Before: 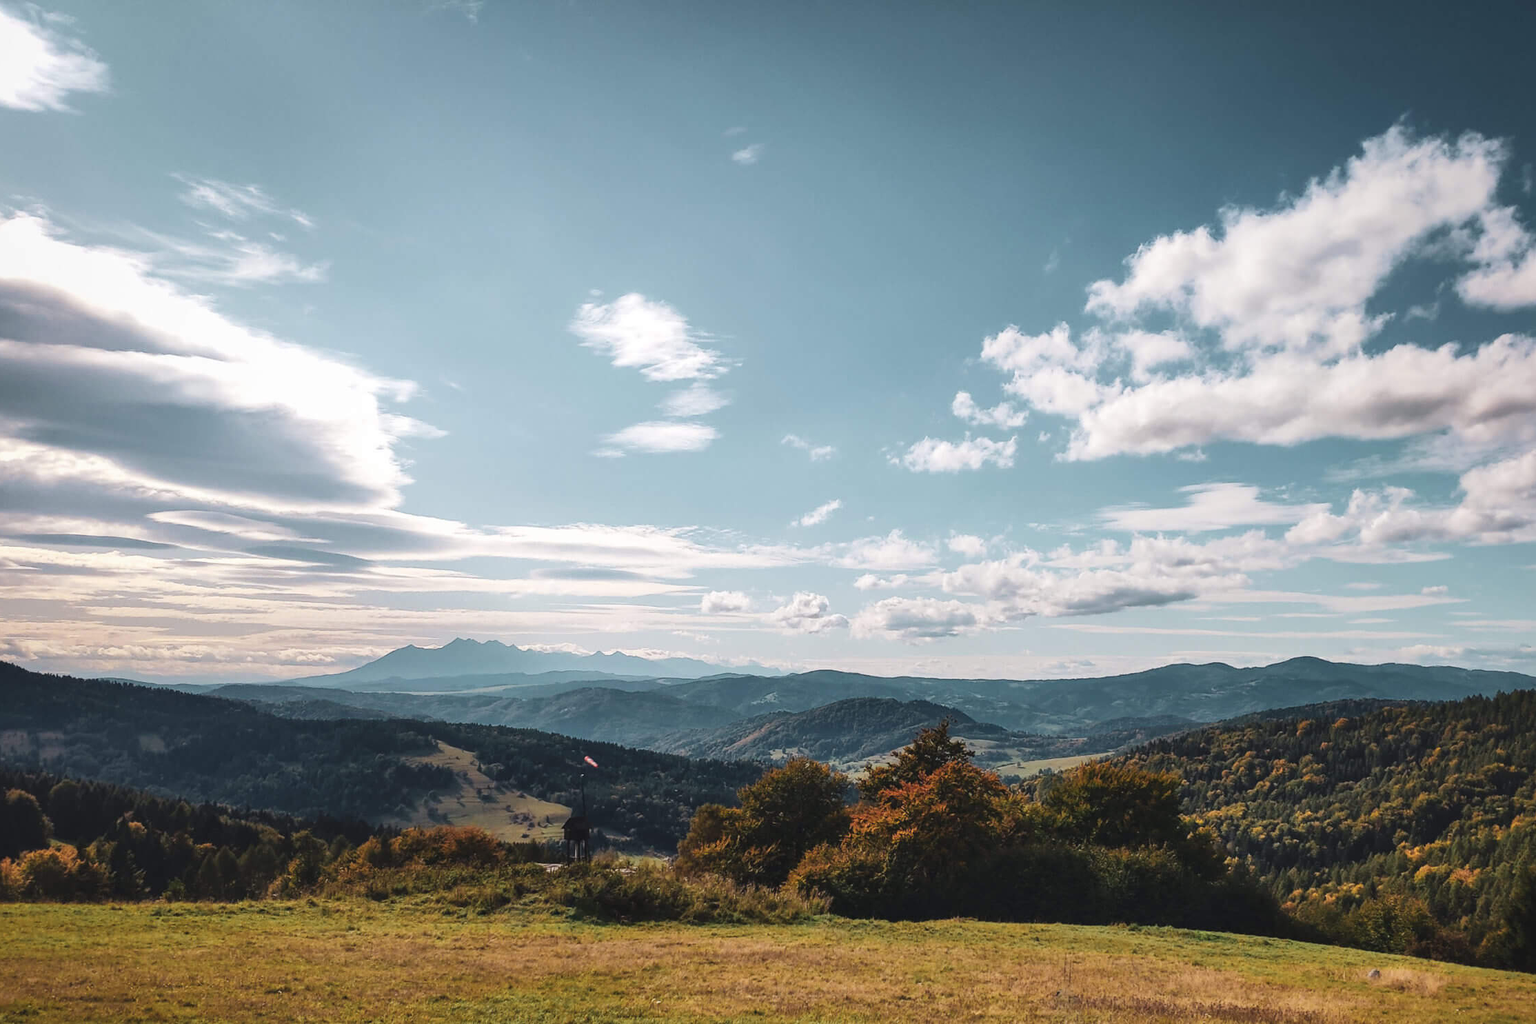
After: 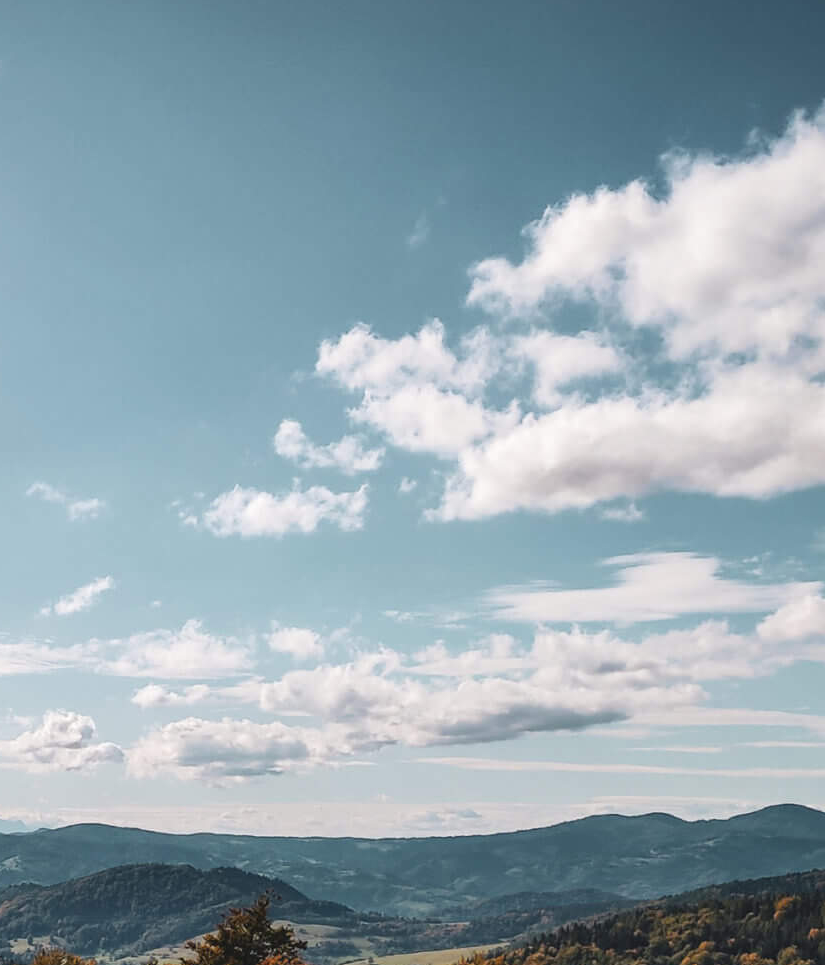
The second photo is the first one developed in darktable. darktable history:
crop and rotate: left 49.693%, top 10.094%, right 13.269%, bottom 24.885%
